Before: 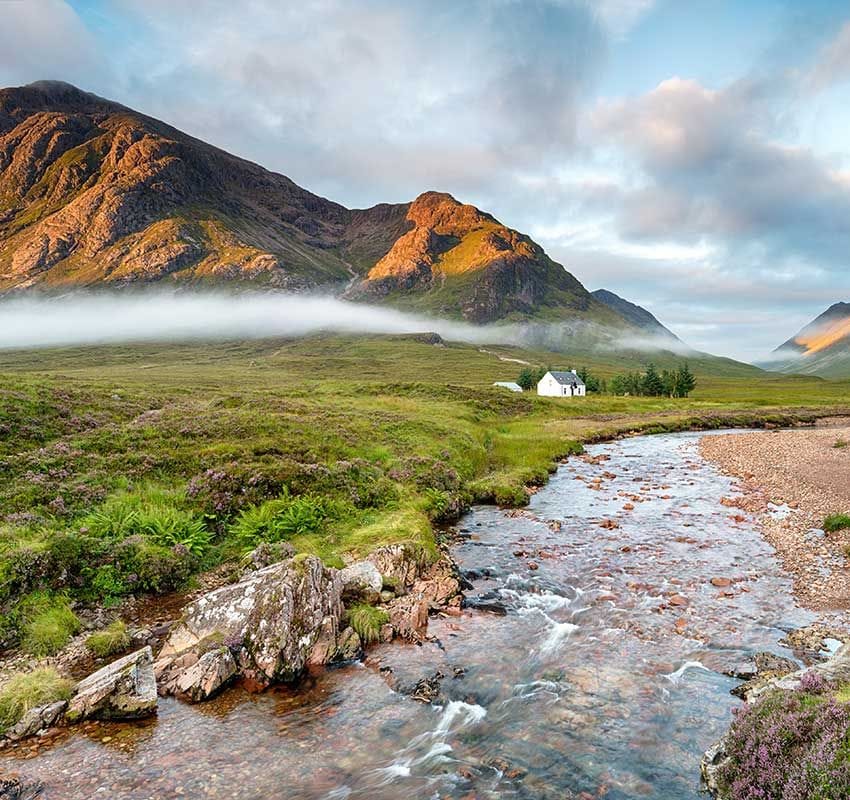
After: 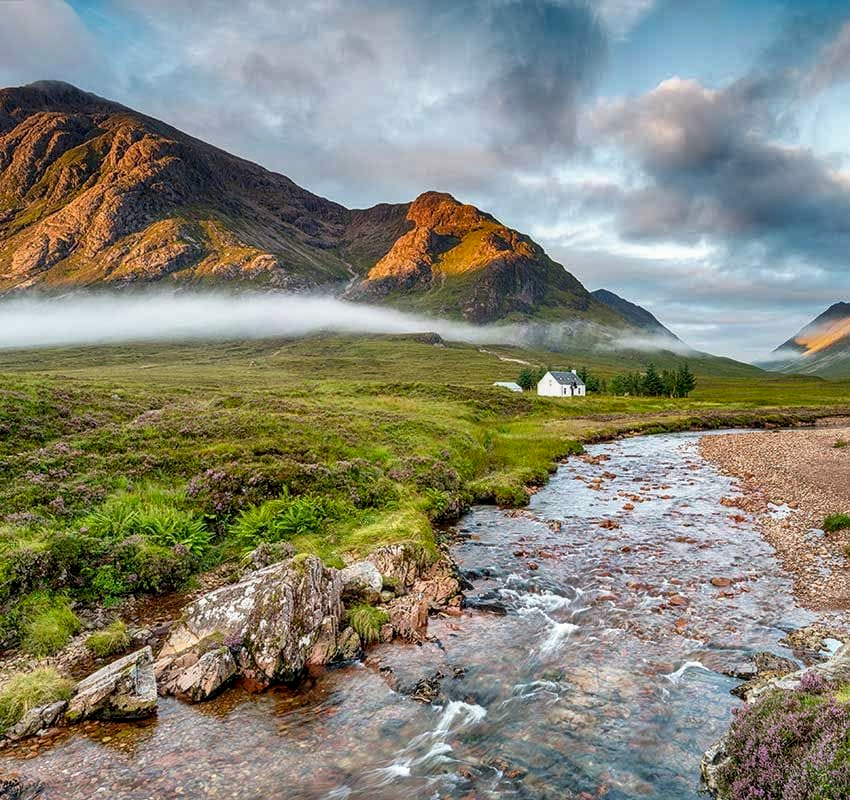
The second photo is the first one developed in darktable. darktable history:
local contrast: on, module defaults
color balance rgb: perceptual saturation grading › global saturation 0.313%, global vibrance 14.661%
shadows and highlights: white point adjustment -3.56, highlights -63.37, soften with gaussian
